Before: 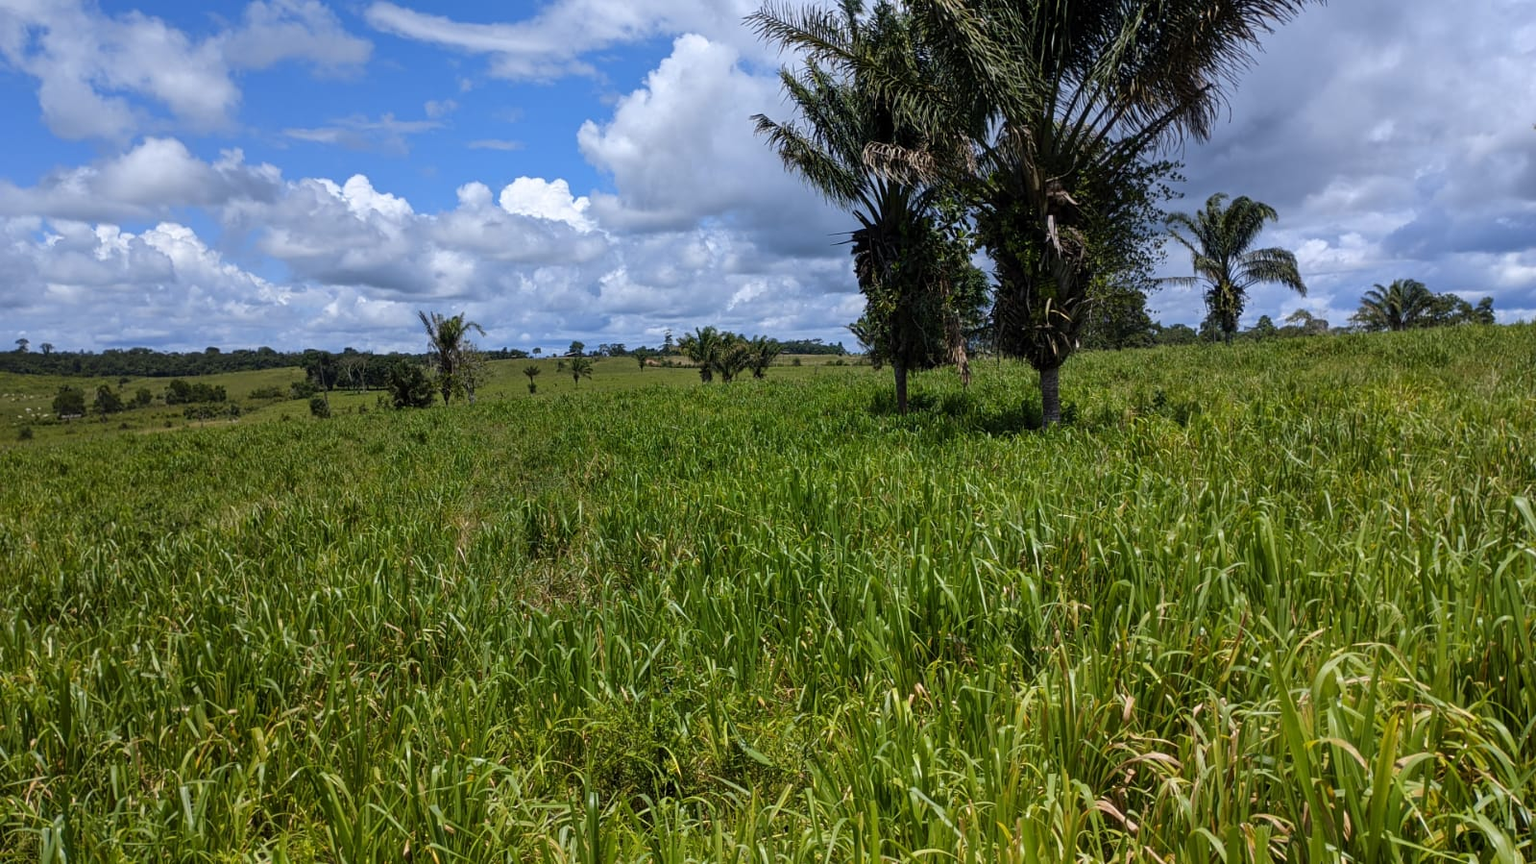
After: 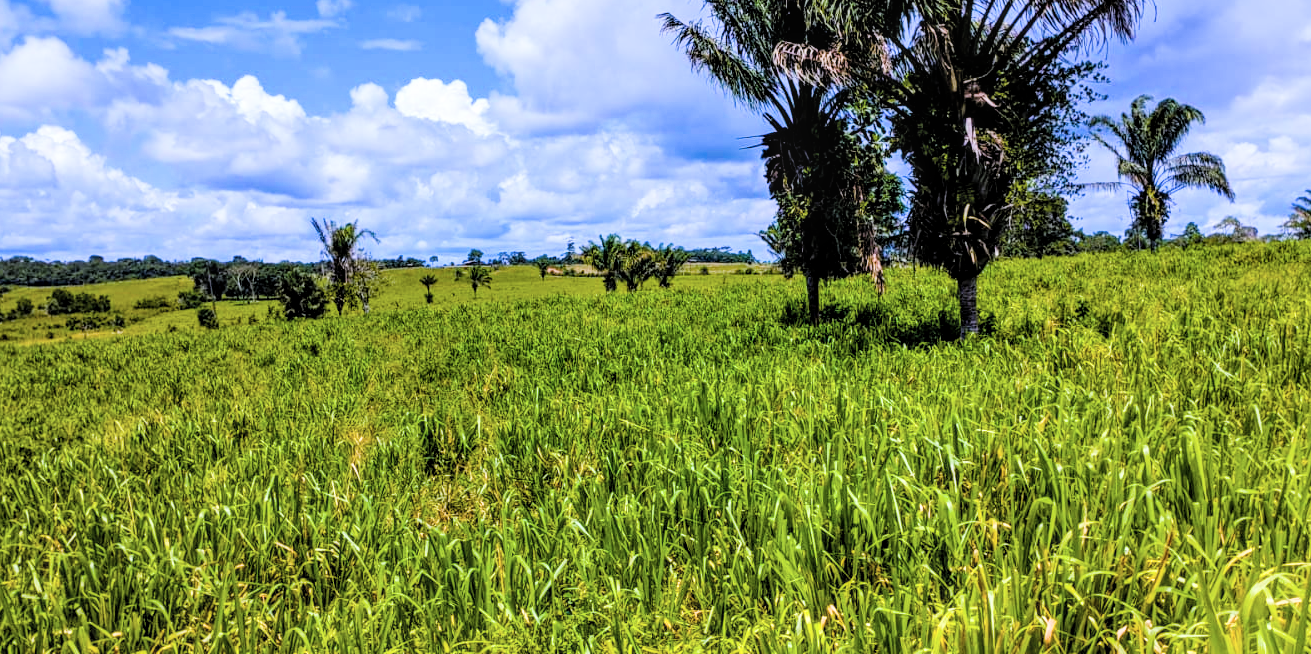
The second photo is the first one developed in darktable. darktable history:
crop: left 7.856%, top 11.836%, right 10.12%, bottom 15.387%
filmic rgb: black relative exposure -5 EV, hardness 2.88, contrast 1.1, highlights saturation mix -20%
color balance rgb: linear chroma grading › shadows 10%, linear chroma grading › highlights 10%, linear chroma grading › global chroma 15%, linear chroma grading › mid-tones 15%, perceptual saturation grading › global saturation 40%, perceptual saturation grading › highlights -25%, perceptual saturation grading › mid-tones 35%, perceptual saturation grading › shadows 35%, perceptual brilliance grading › global brilliance 11.29%, global vibrance 11.29%
exposure: exposure 0.375 EV, compensate highlight preservation false
contrast brightness saturation: contrast 0.14, brightness 0.21
white balance: red 1.004, blue 1.096
local contrast: detail 130%
